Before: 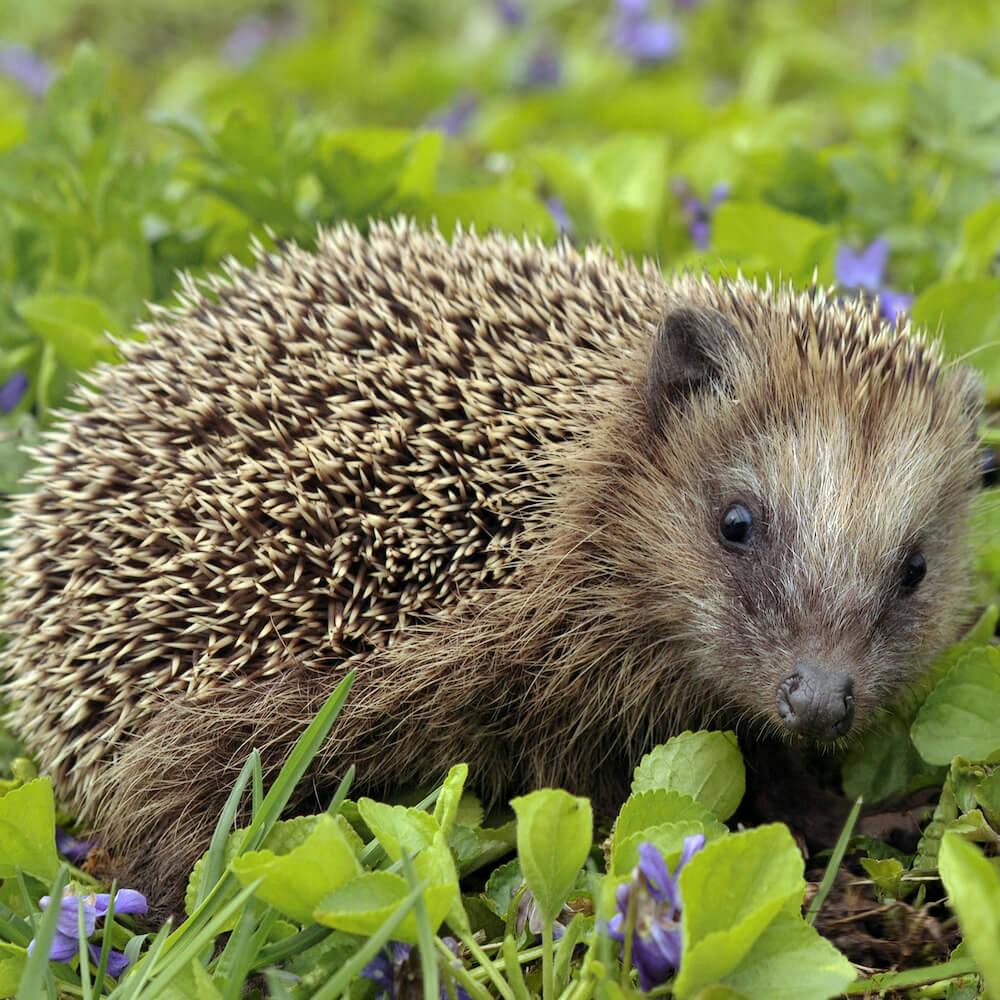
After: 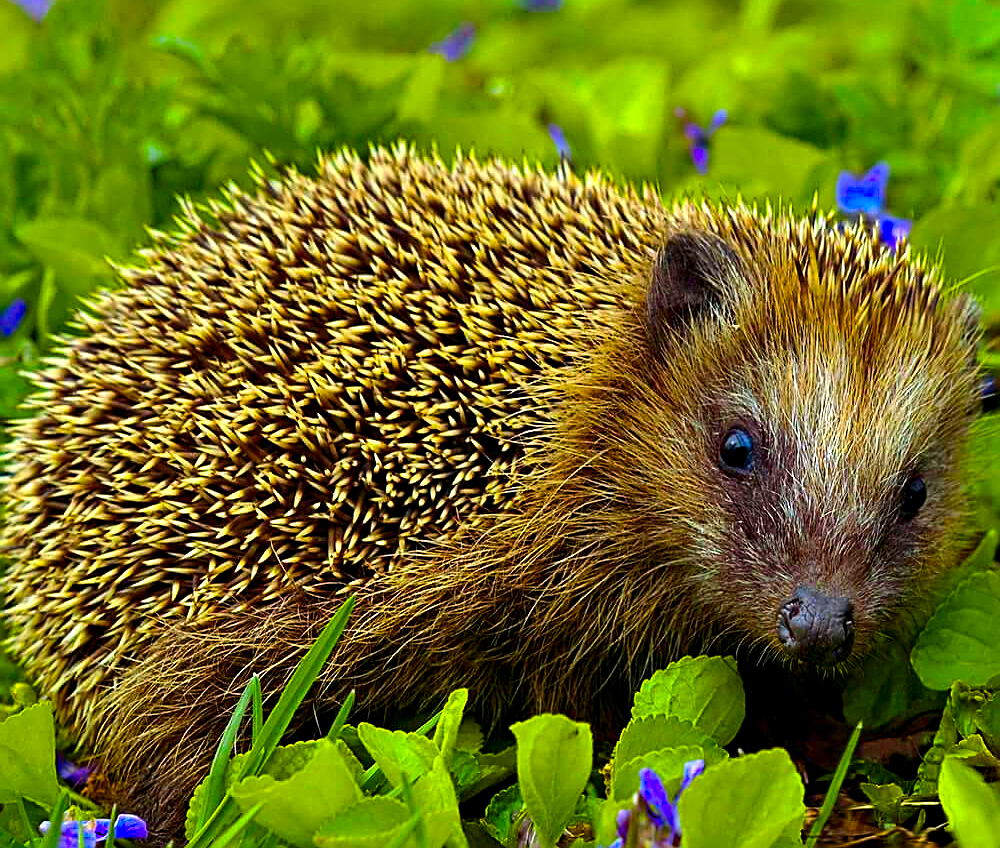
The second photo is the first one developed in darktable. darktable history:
sharpen: amount 1.003
haze removal: compatibility mode true, adaptive false
color balance rgb: linear chroma grading › shadows 17.475%, linear chroma grading › highlights 61.299%, linear chroma grading › global chroma 49.61%, perceptual saturation grading › global saturation 0.285%, global vibrance 41.115%
exposure: black level correction 0.004, exposure 0.015 EV, compensate highlight preservation false
contrast brightness saturation: contrast 0.124, brightness -0.123, saturation 0.201
crop: top 7.588%, bottom 7.52%
base curve: curves: ch0 [(0, 0) (0.472, 0.455) (1, 1)], preserve colors none
